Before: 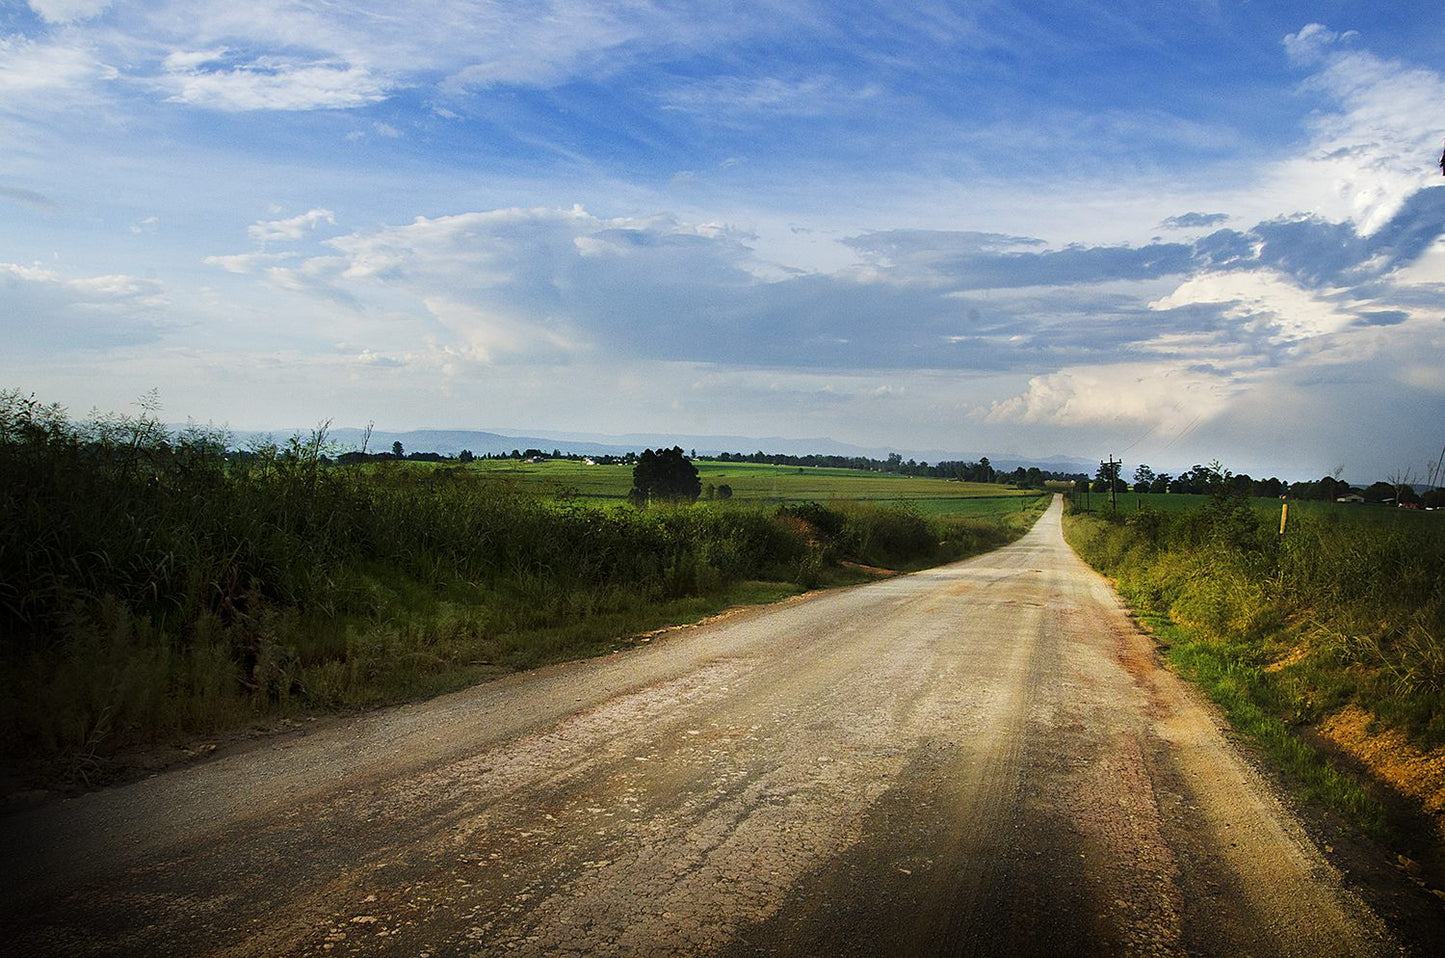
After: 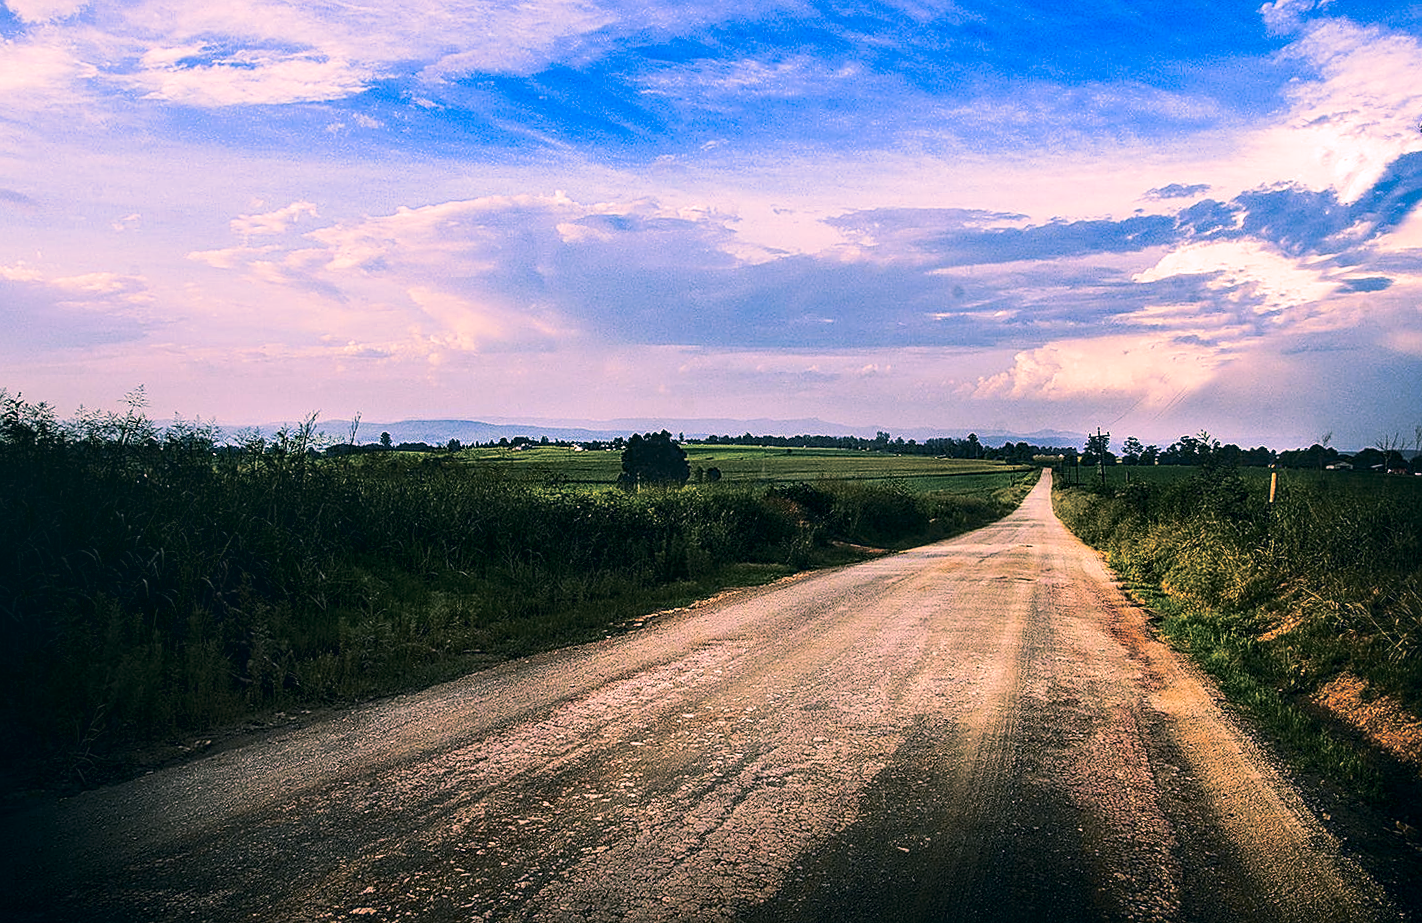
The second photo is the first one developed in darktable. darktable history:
contrast brightness saturation: contrast 0.28
split-toning: shadows › hue 43.2°, shadows › saturation 0, highlights › hue 50.4°, highlights › saturation 1
rotate and perspective: rotation -1.42°, crop left 0.016, crop right 0.984, crop top 0.035, crop bottom 0.965
color balance rgb: shadows lift › chroma 1%, shadows lift › hue 113°, highlights gain › chroma 0.2%, highlights gain › hue 333°, perceptual saturation grading › global saturation 20%, perceptual saturation grading › highlights -50%, perceptual saturation grading › shadows 25%, contrast -10%
local contrast: on, module defaults
color correction: highlights a* 17.03, highlights b* 0.205, shadows a* -15.38, shadows b* -14.56, saturation 1.5
sharpen: on, module defaults
